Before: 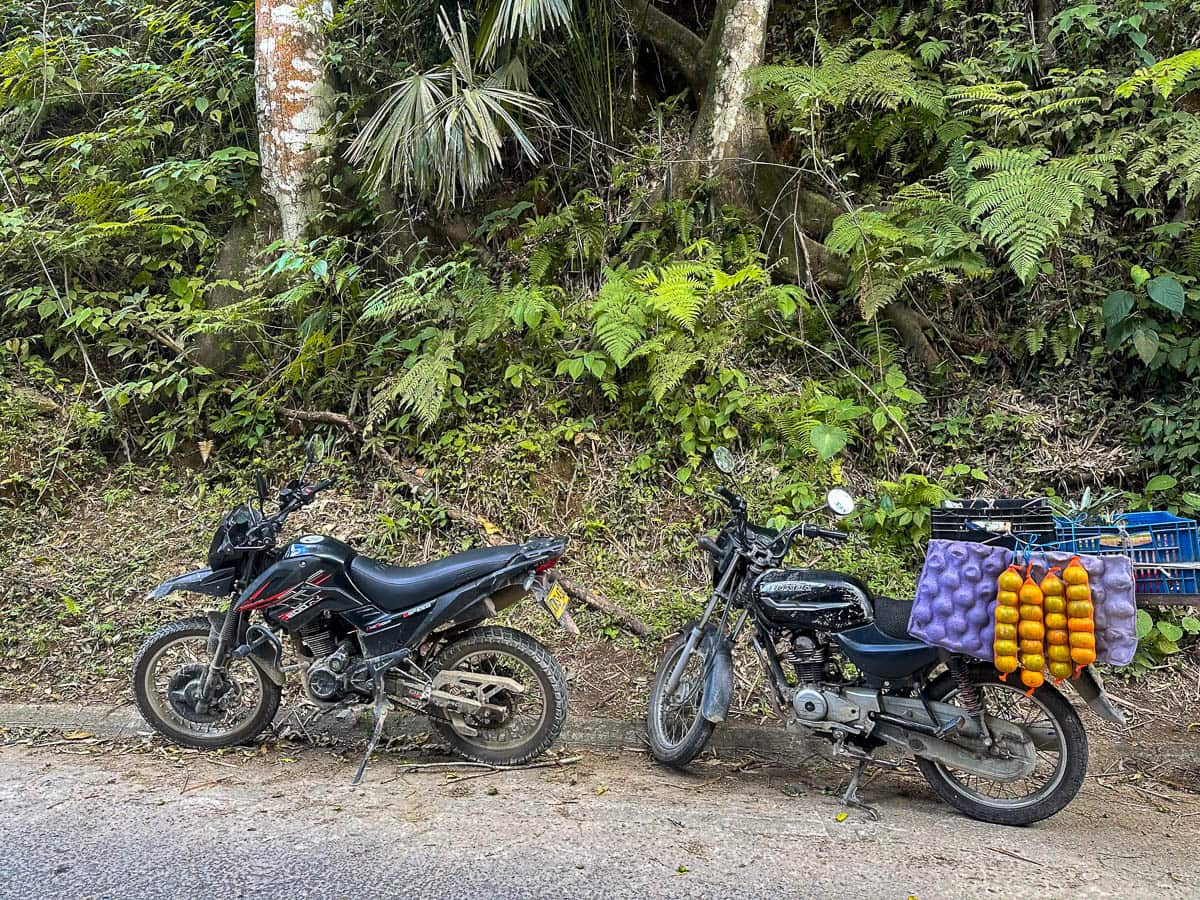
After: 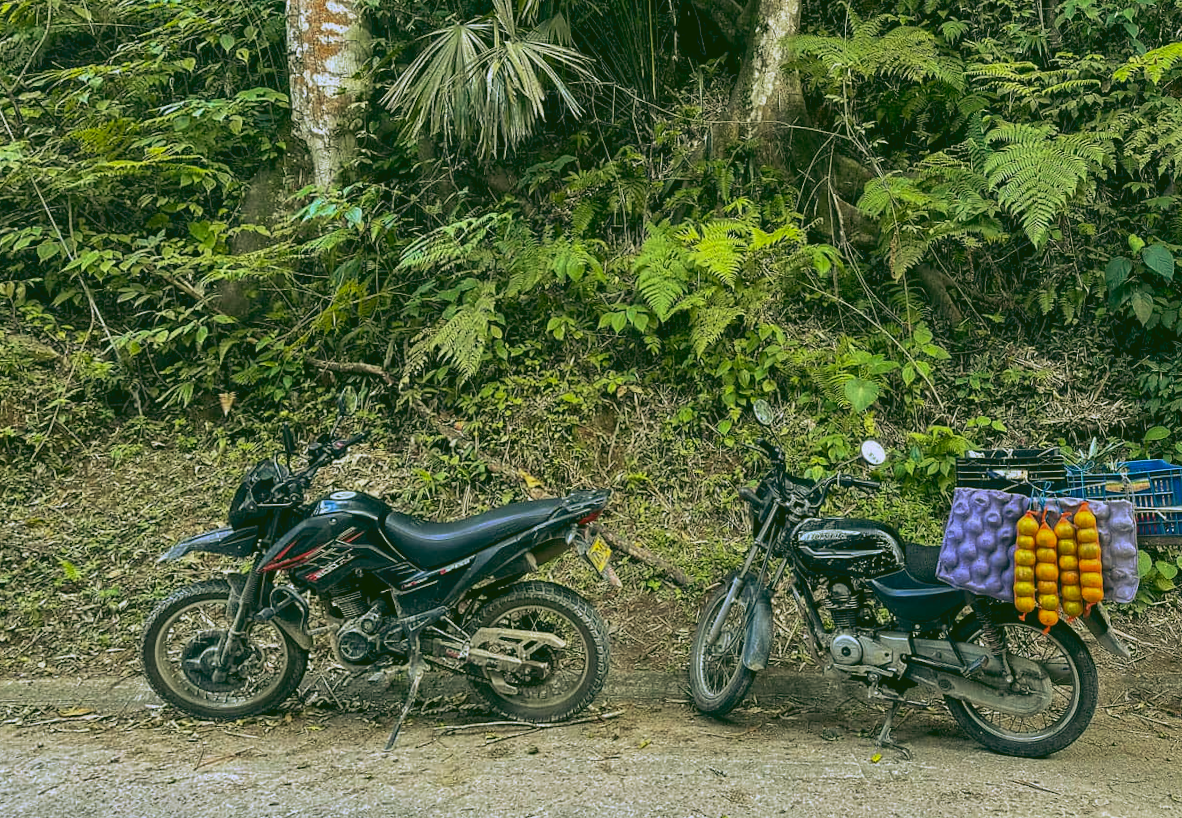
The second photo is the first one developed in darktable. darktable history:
rgb curve: curves: ch0 [(0.123, 0.061) (0.995, 0.887)]; ch1 [(0.06, 0.116) (1, 0.906)]; ch2 [(0, 0) (0.824, 0.69) (1, 1)], mode RGB, independent channels, compensate middle gray true
rotate and perspective: rotation -0.013°, lens shift (vertical) -0.027, lens shift (horizontal) 0.178, crop left 0.016, crop right 0.989, crop top 0.082, crop bottom 0.918
